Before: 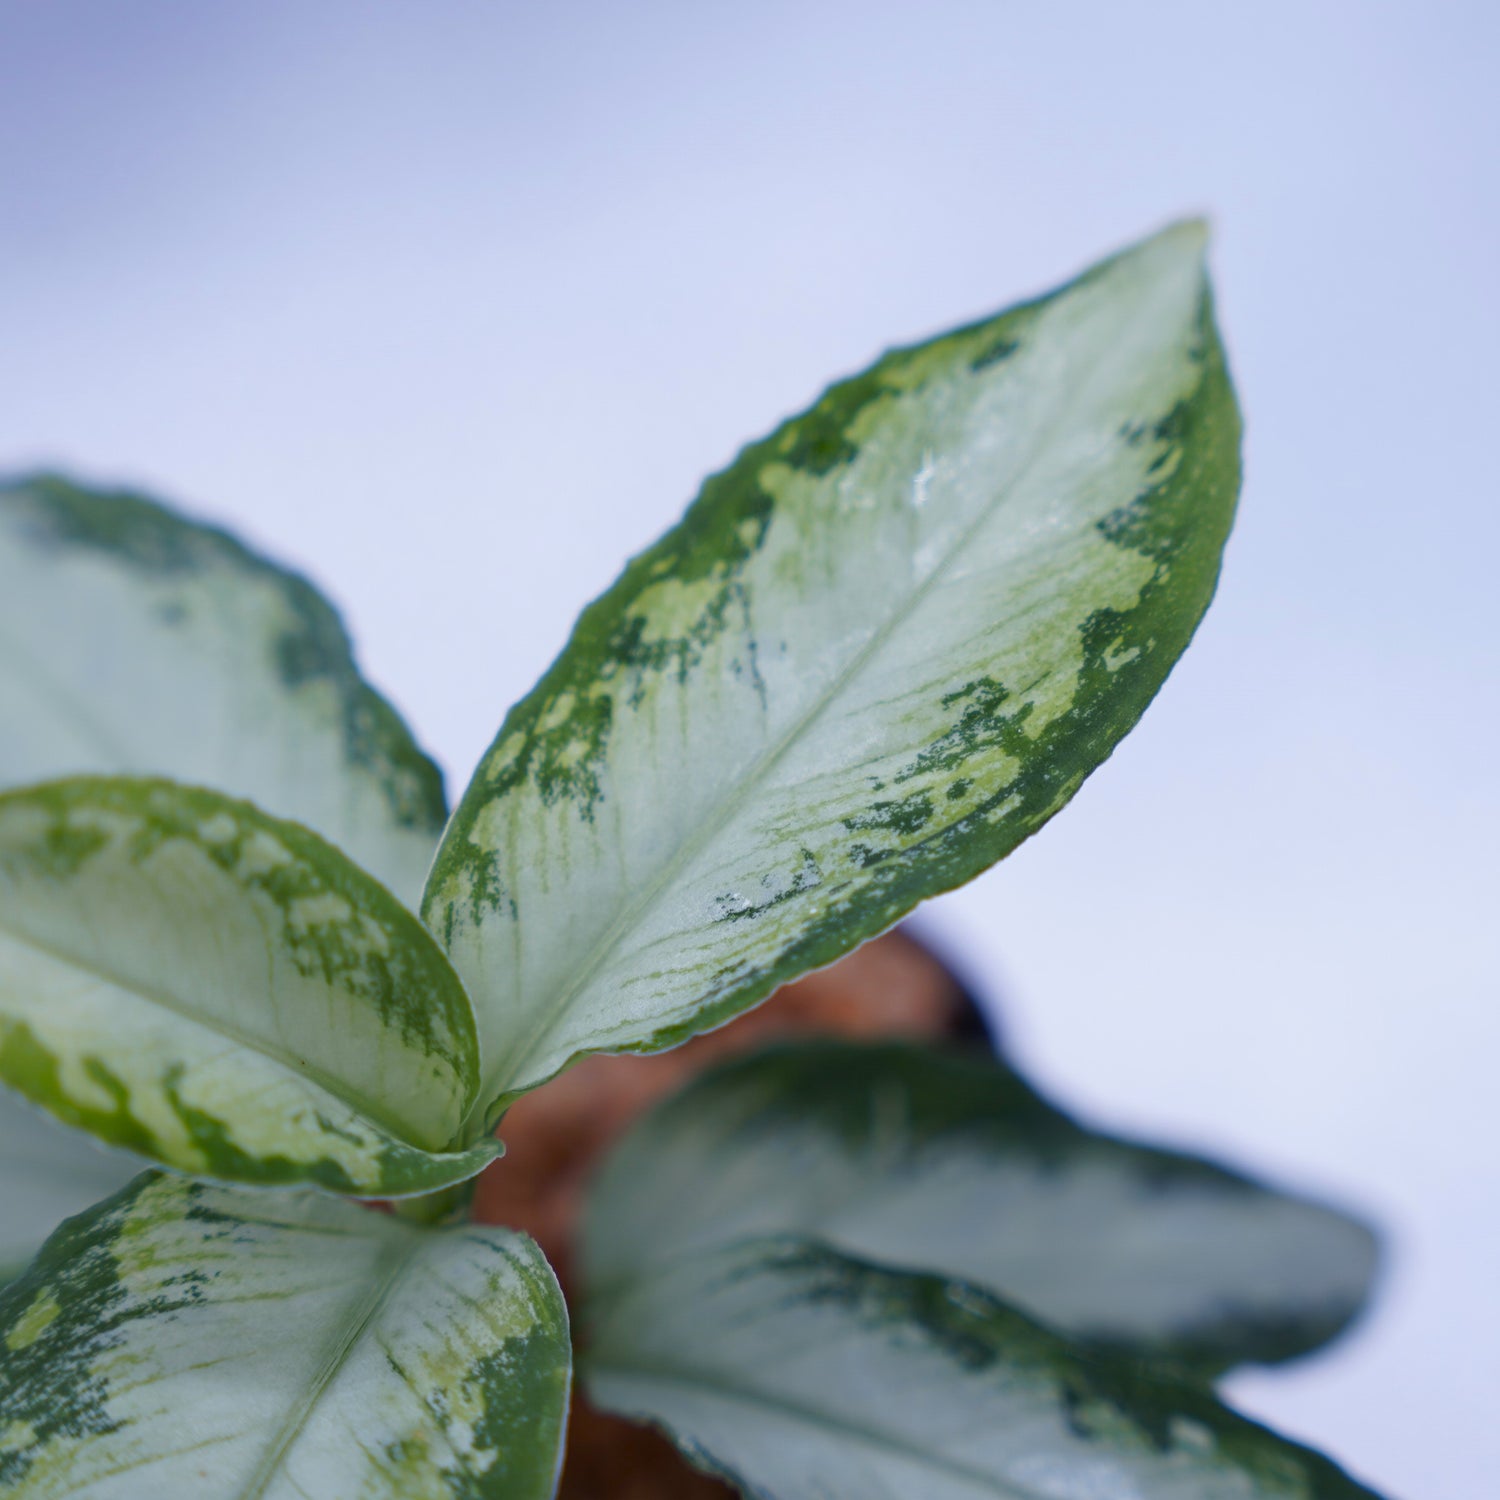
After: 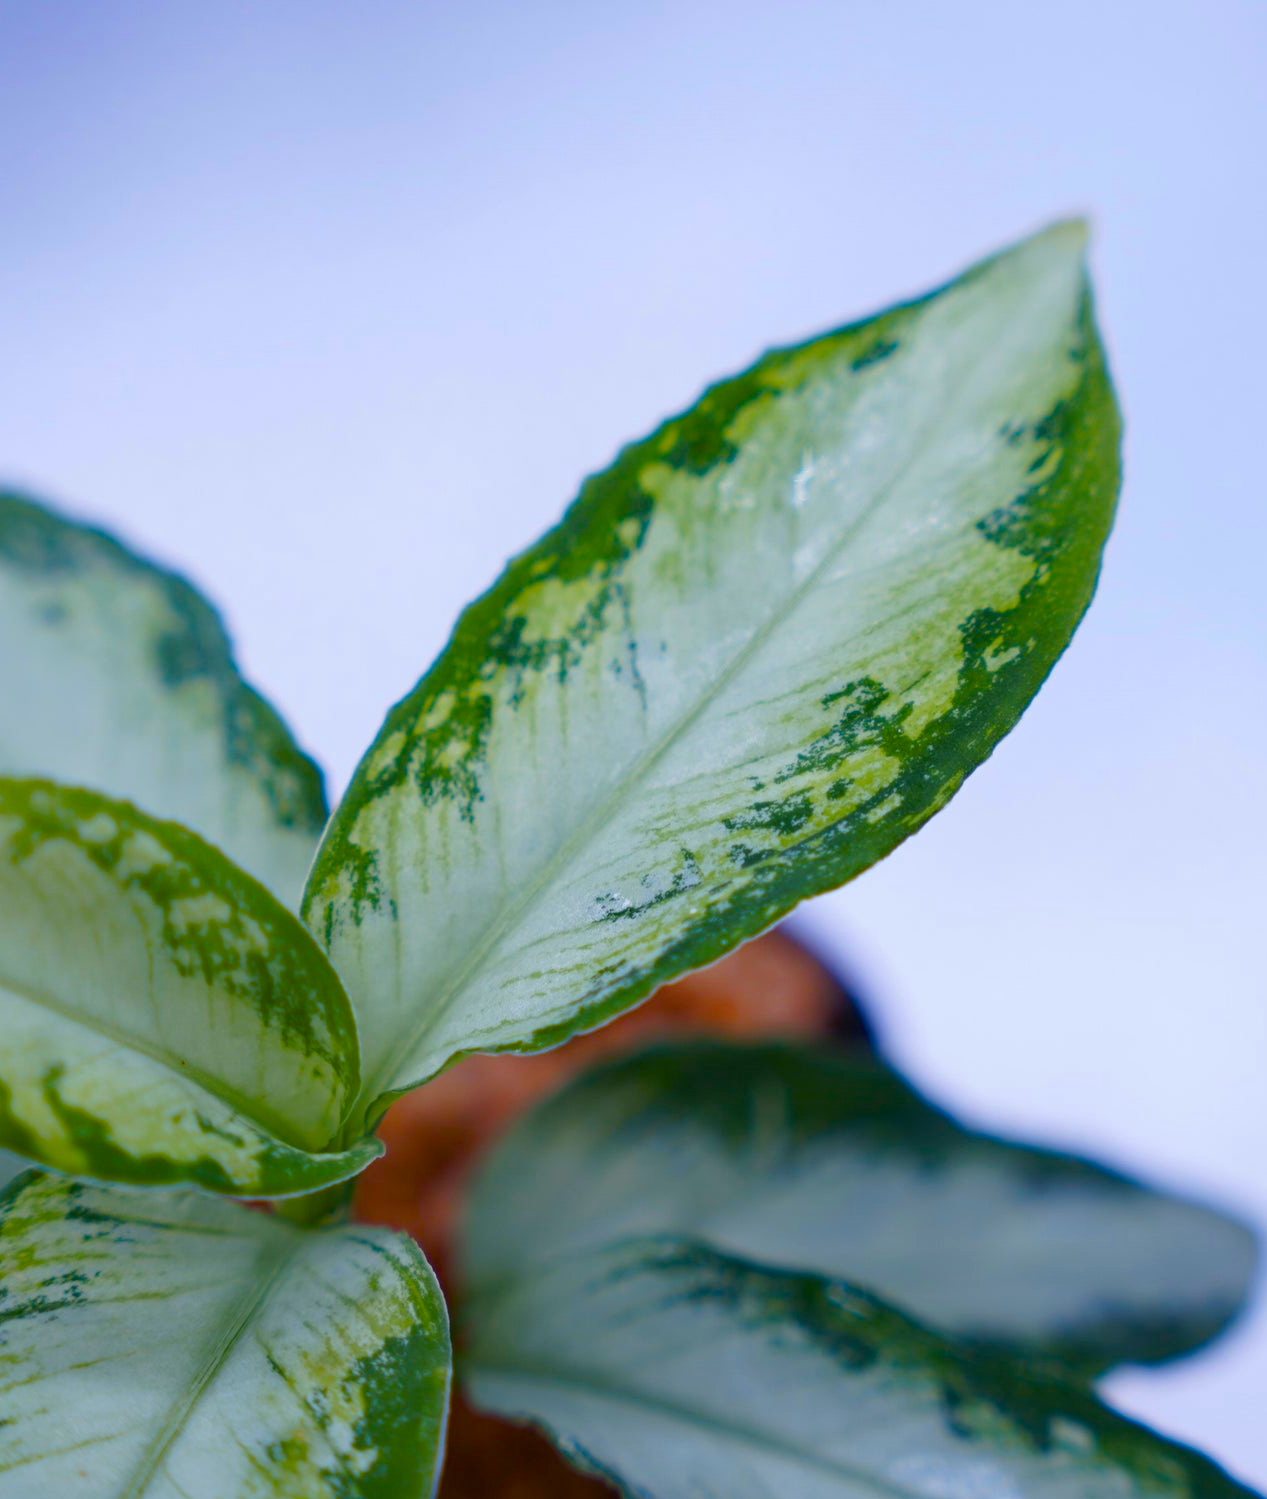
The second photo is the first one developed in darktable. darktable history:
color balance rgb: perceptual saturation grading › global saturation 37.011%, perceptual saturation grading › shadows 36.162%, global vibrance 20%
crop: left 8.002%, right 7.516%
